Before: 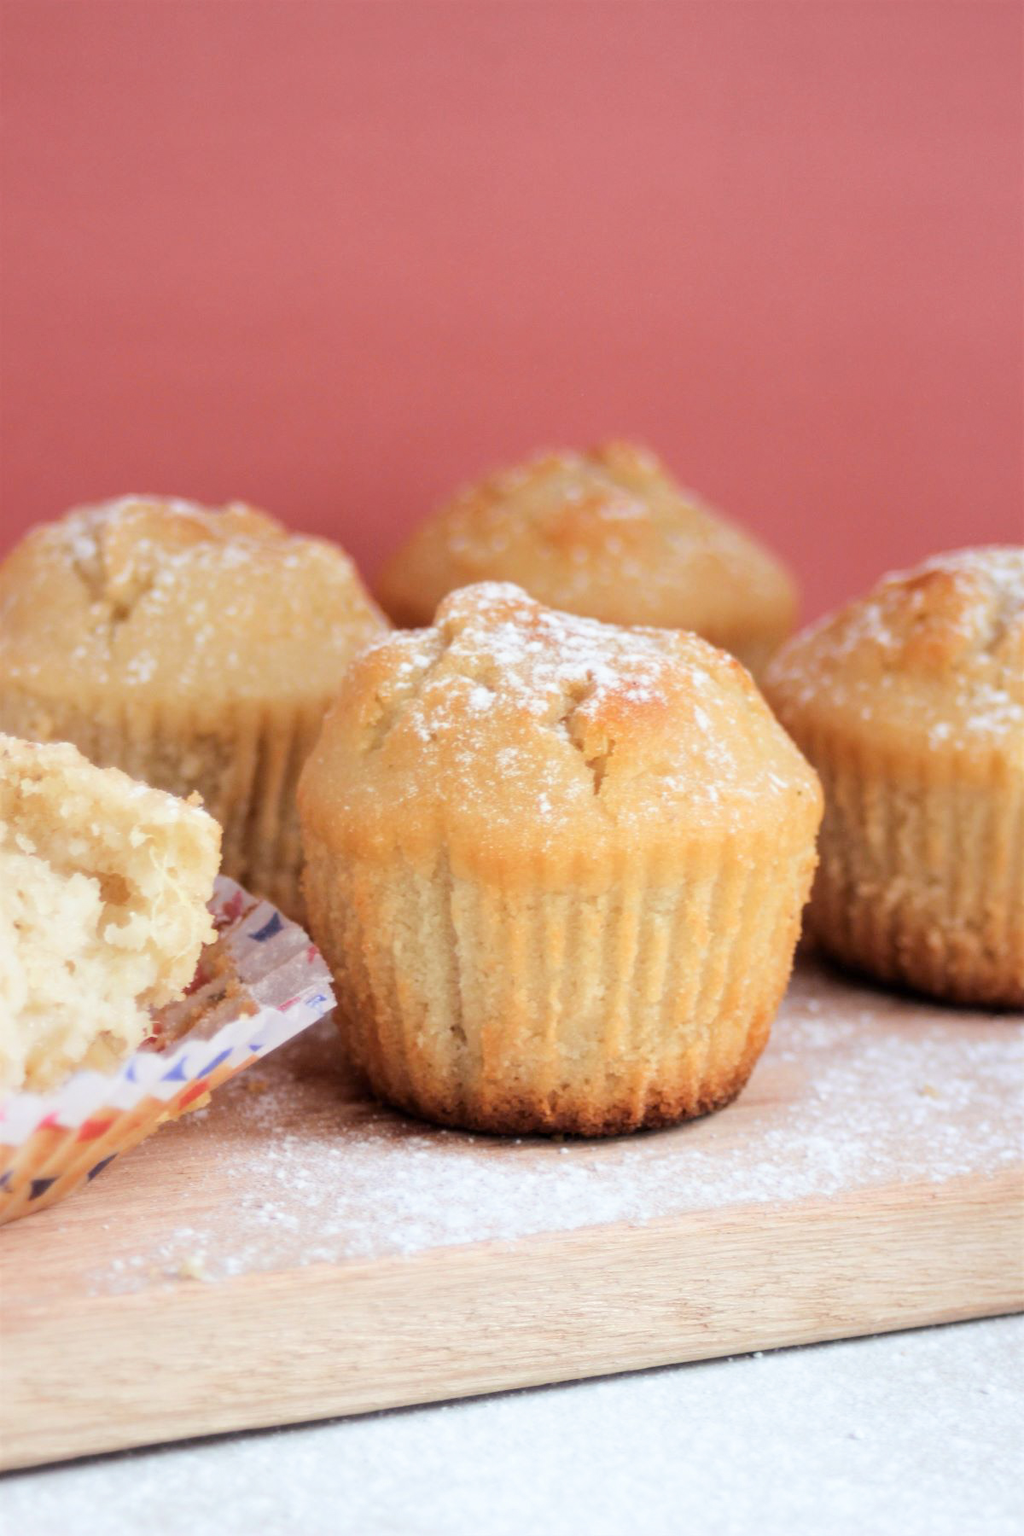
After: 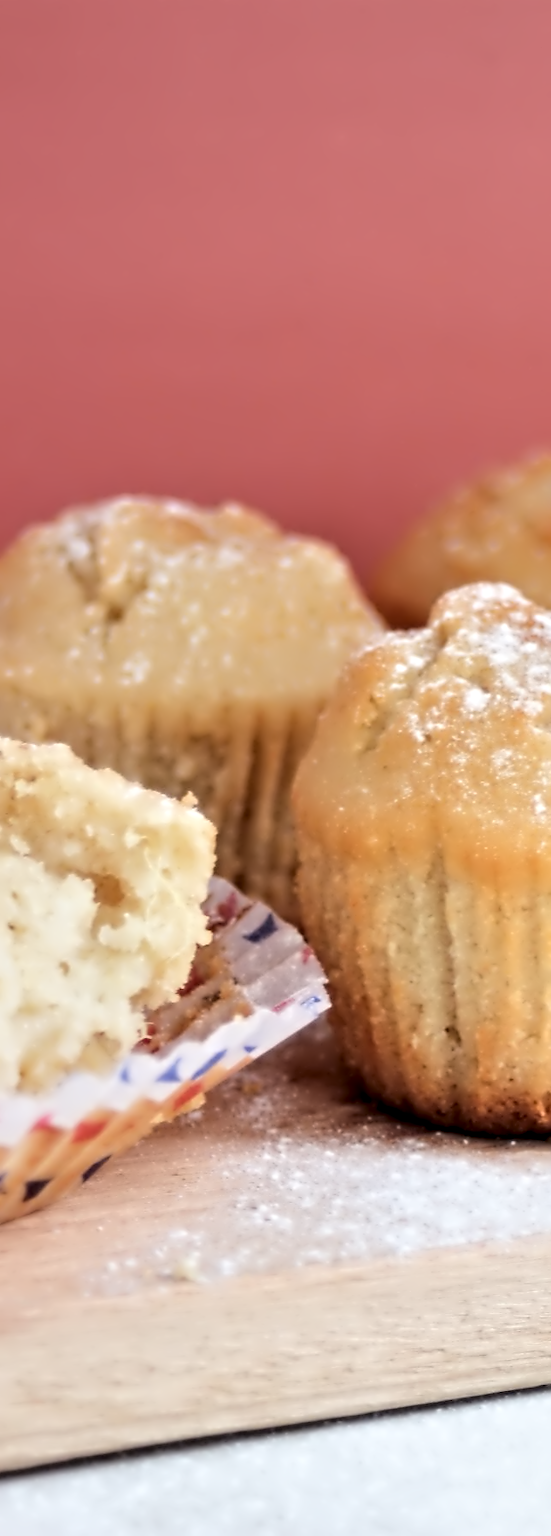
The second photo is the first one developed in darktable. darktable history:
exposure: exposure -0.041 EV, compensate highlight preservation false
crop: left 0.587%, right 45.588%, bottom 0.086%
contrast equalizer: octaves 7, y [[0.5, 0.542, 0.583, 0.625, 0.667, 0.708], [0.5 ×6], [0.5 ×6], [0, 0.033, 0.067, 0.1, 0.133, 0.167], [0, 0.05, 0.1, 0.15, 0.2, 0.25]]
tone equalizer: on, module defaults
